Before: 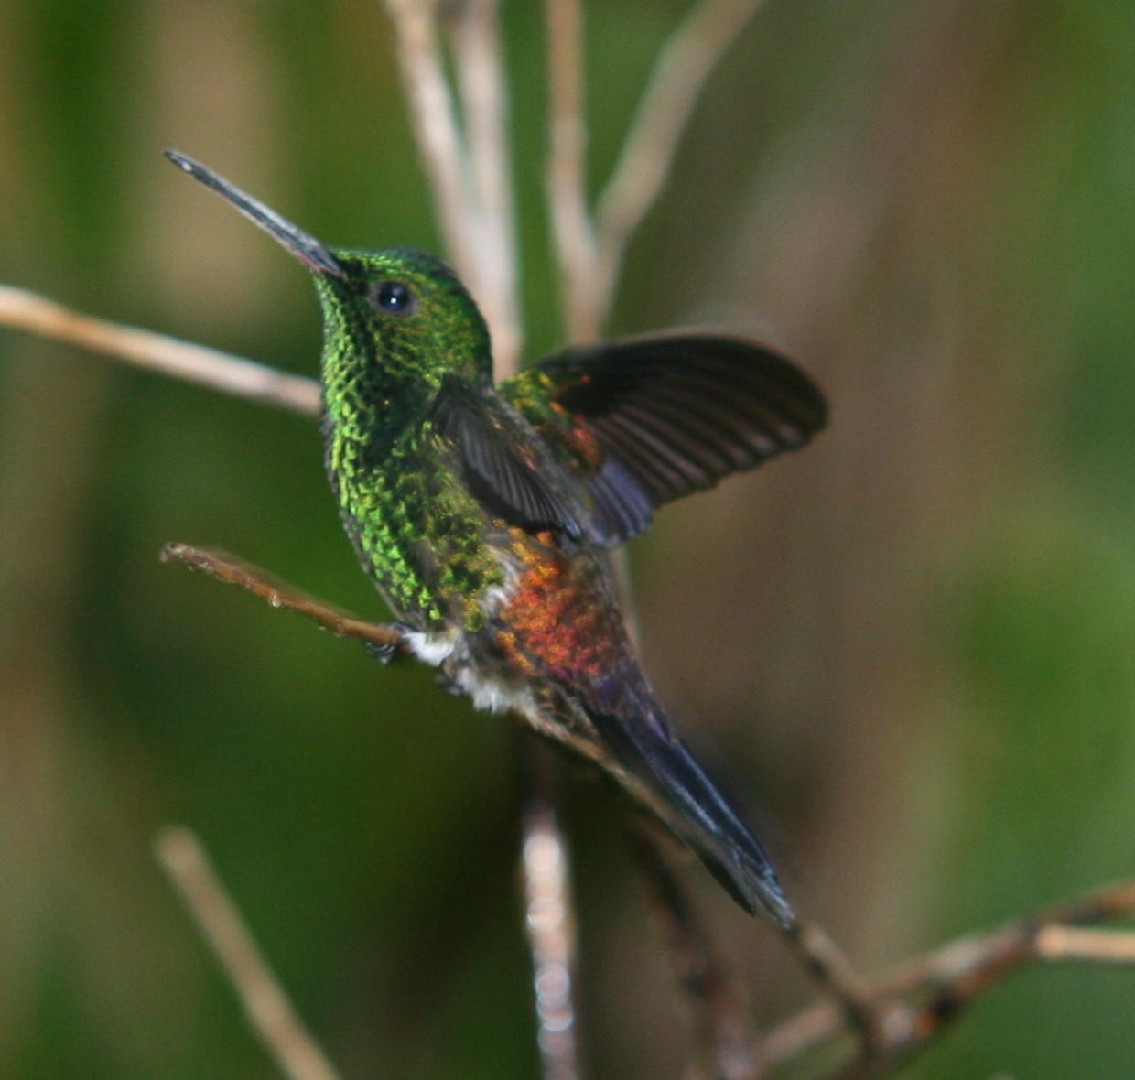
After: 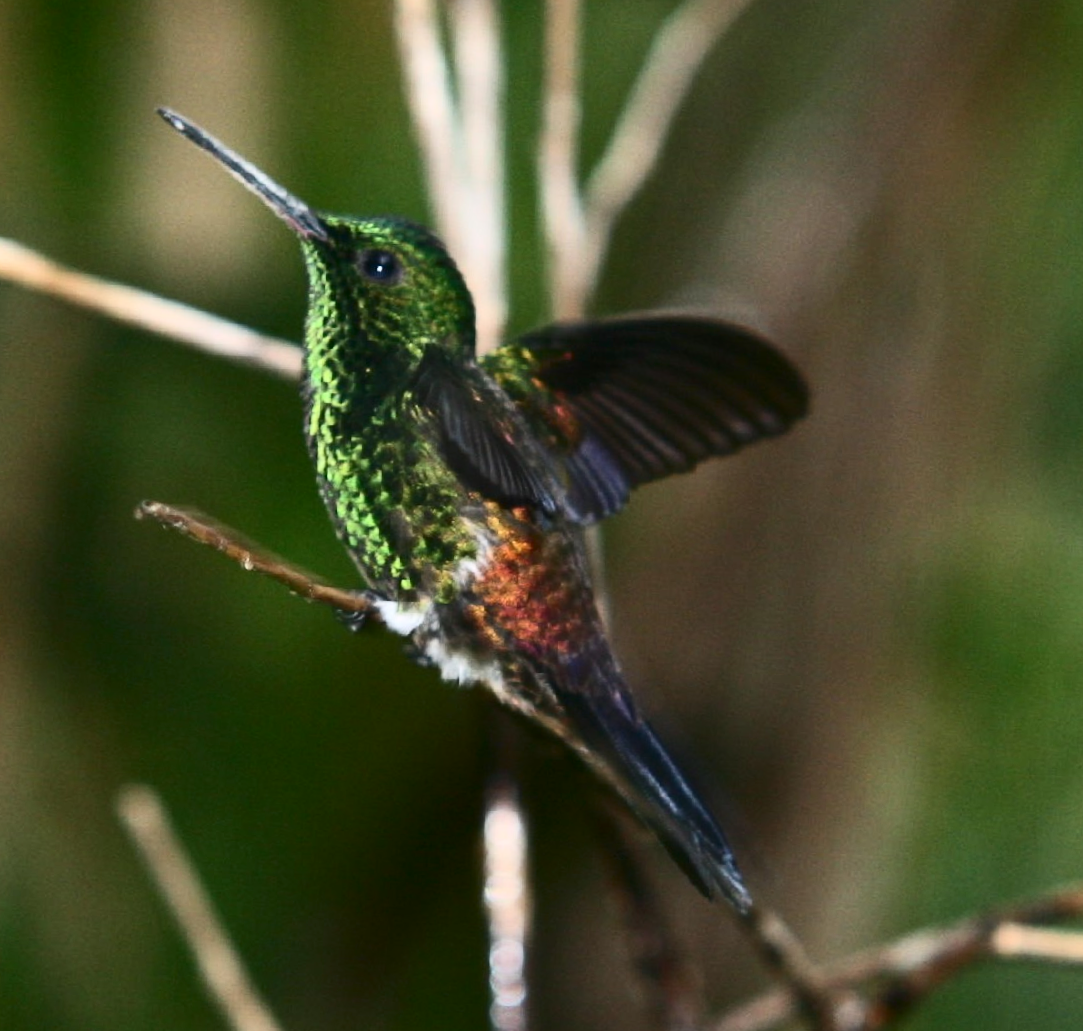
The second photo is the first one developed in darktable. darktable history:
contrast brightness saturation: contrast 0.379, brightness 0.107
crop and rotate: angle -2.64°
